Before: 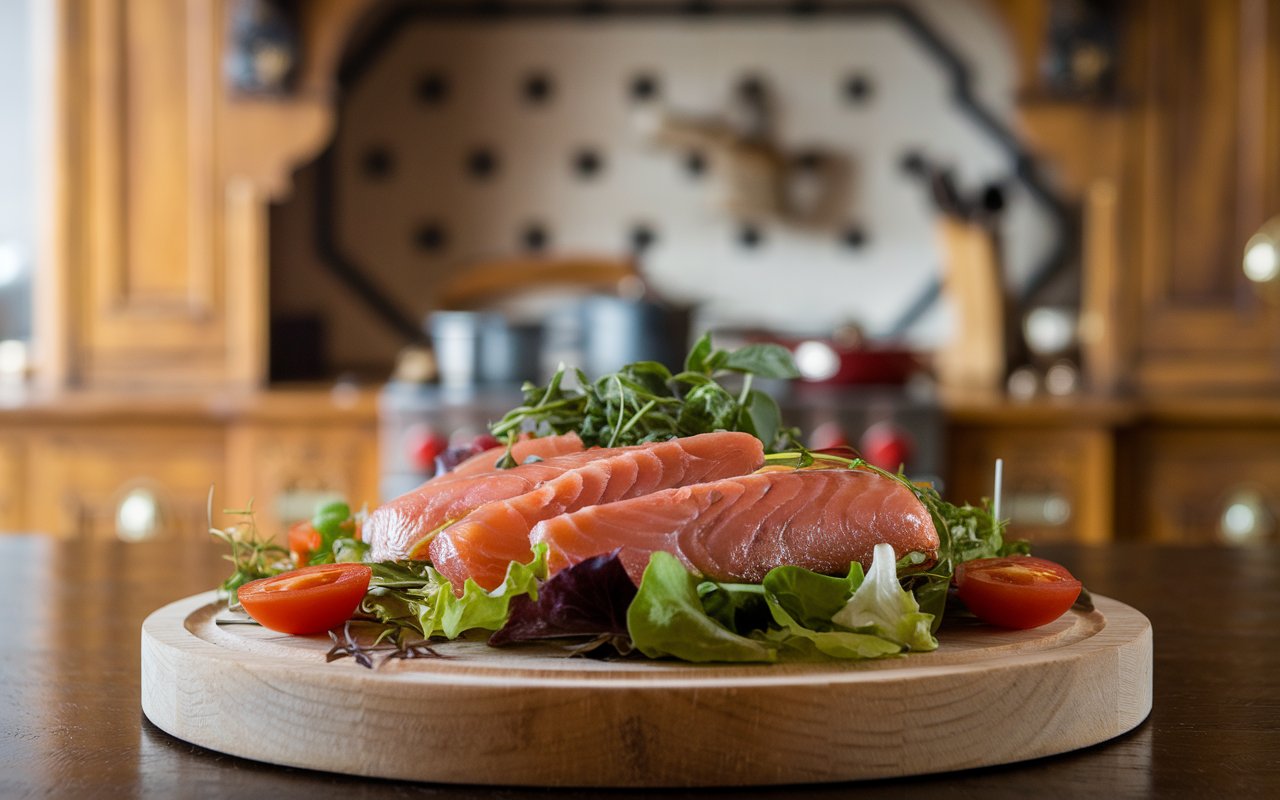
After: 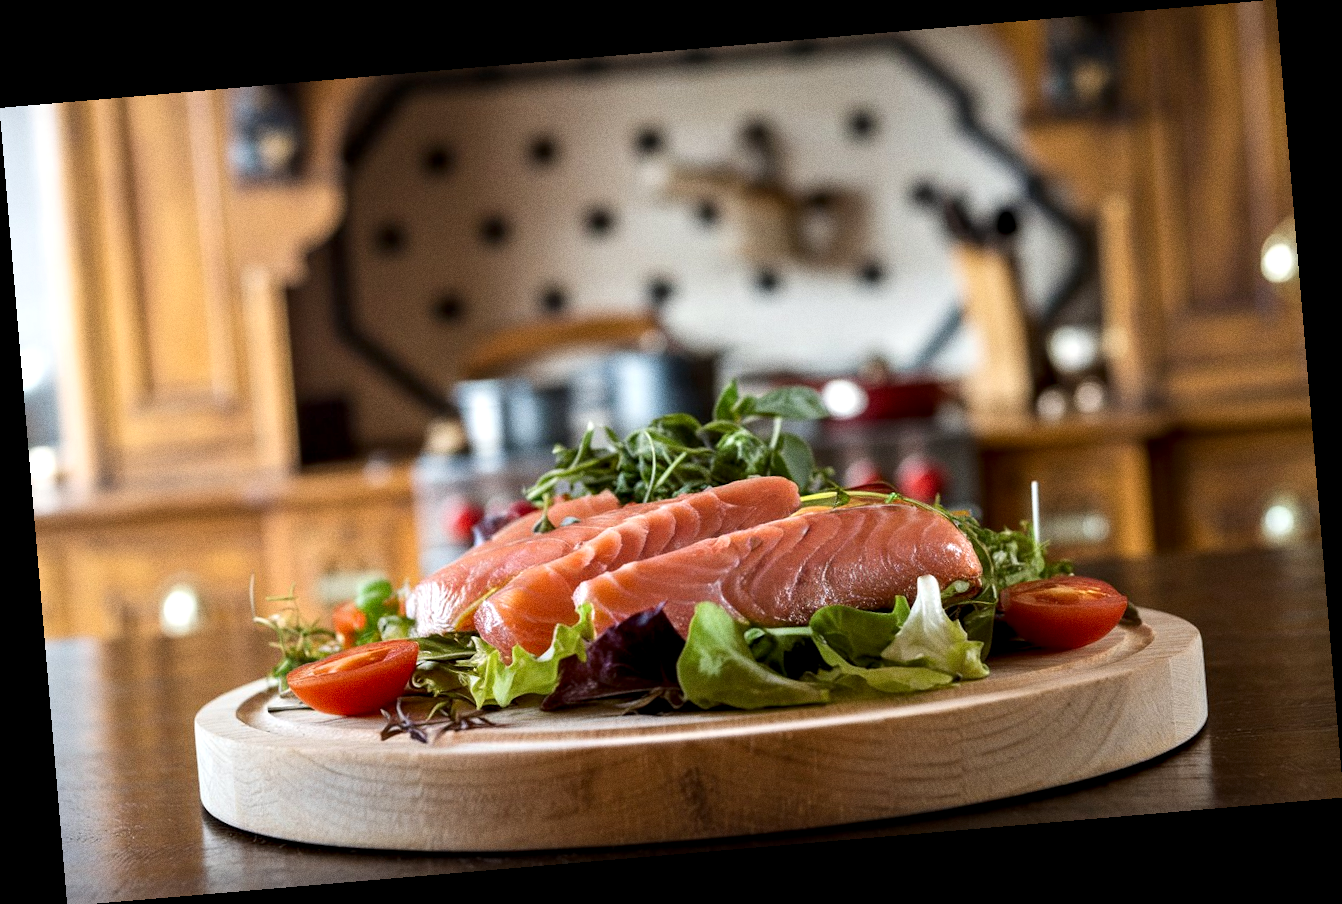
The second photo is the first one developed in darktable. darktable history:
exposure: exposure 0.2 EV, compensate highlight preservation false
grain: on, module defaults
rotate and perspective: rotation -4.86°, automatic cropping off
contrast equalizer: y [[0.531, 0.548, 0.559, 0.557, 0.544, 0.527], [0.5 ×6], [0.5 ×6], [0 ×6], [0 ×6]]
